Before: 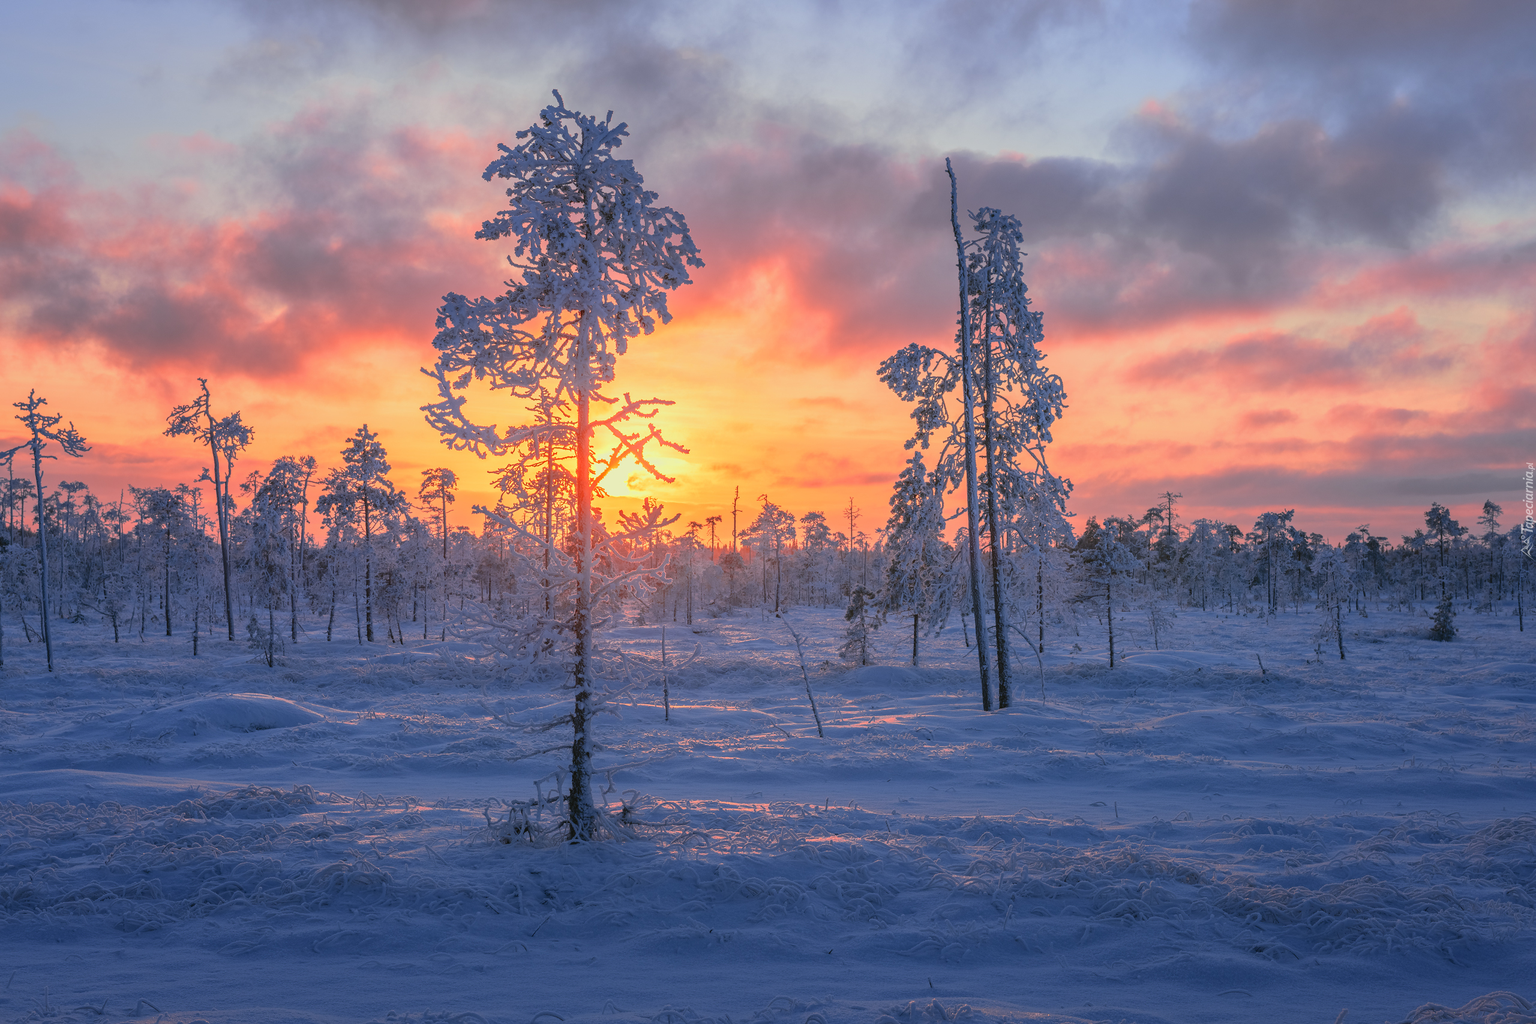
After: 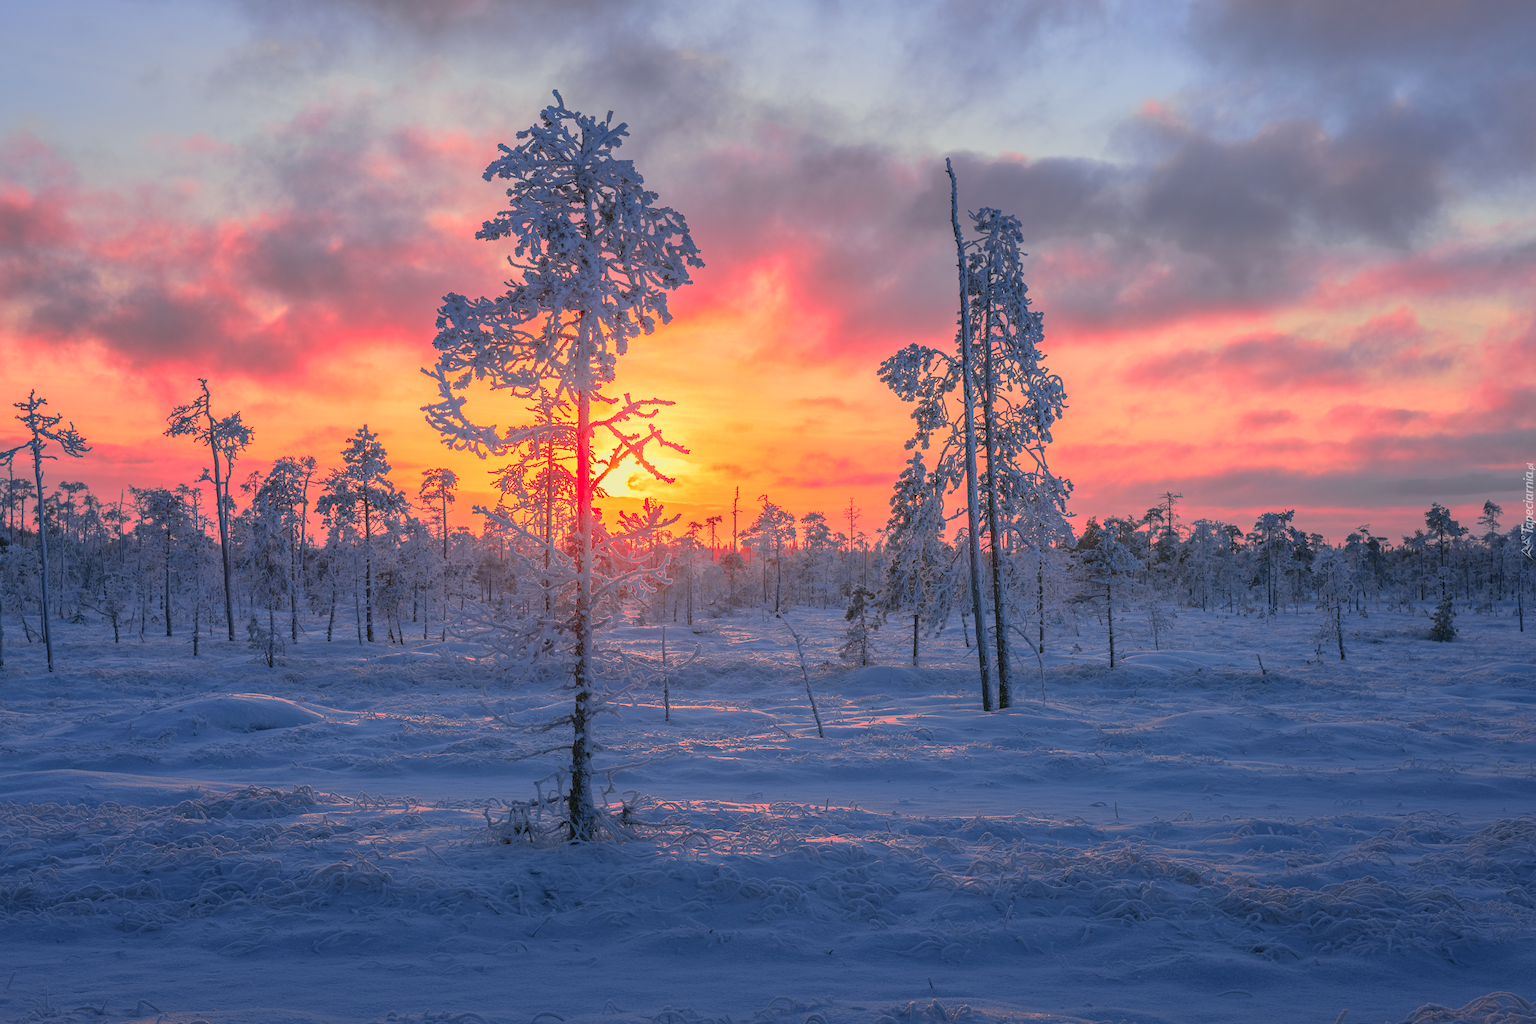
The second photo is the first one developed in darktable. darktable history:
color zones: curves: ch1 [(0.24, 0.629) (0.75, 0.5)]; ch2 [(0.255, 0.454) (0.745, 0.491)]
exposure: compensate highlight preservation false
